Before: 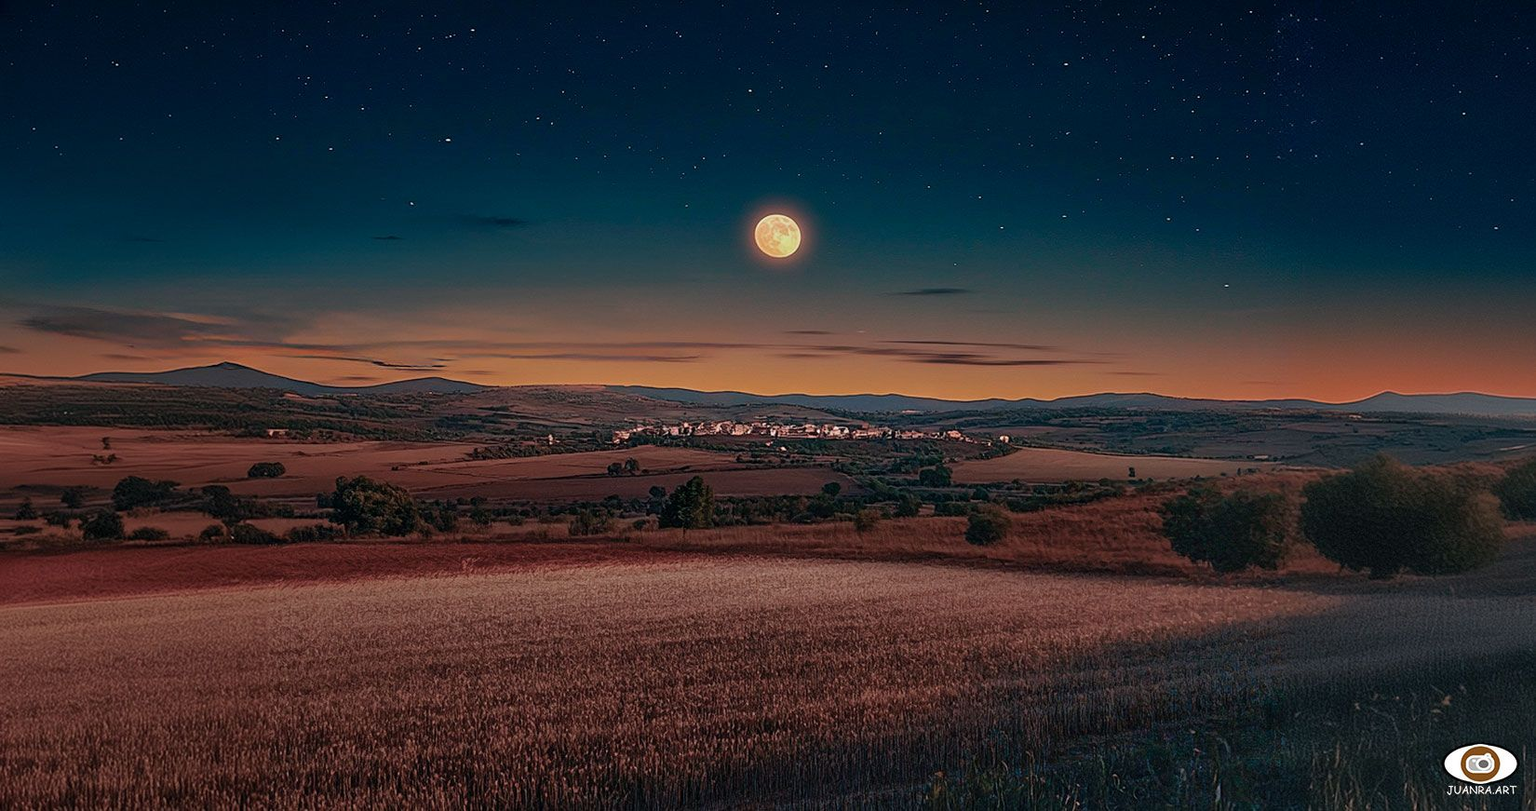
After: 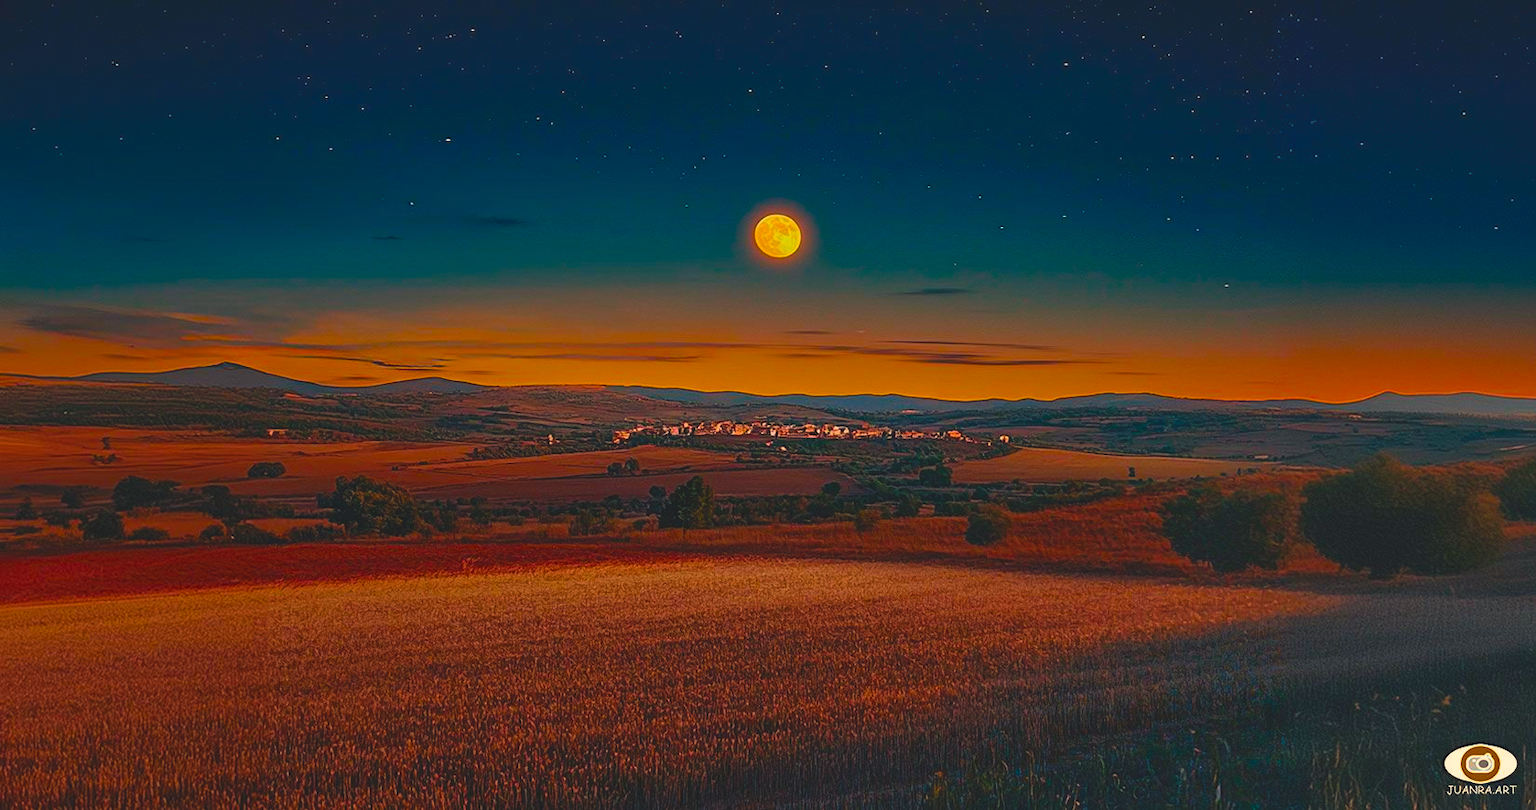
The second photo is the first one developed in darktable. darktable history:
white balance: red 1.045, blue 0.932
exposure: black level correction -0.015, exposure -0.125 EV, compensate highlight preservation false
color balance rgb: linear chroma grading › global chroma 42%, perceptual saturation grading › global saturation 42%, global vibrance 33%
